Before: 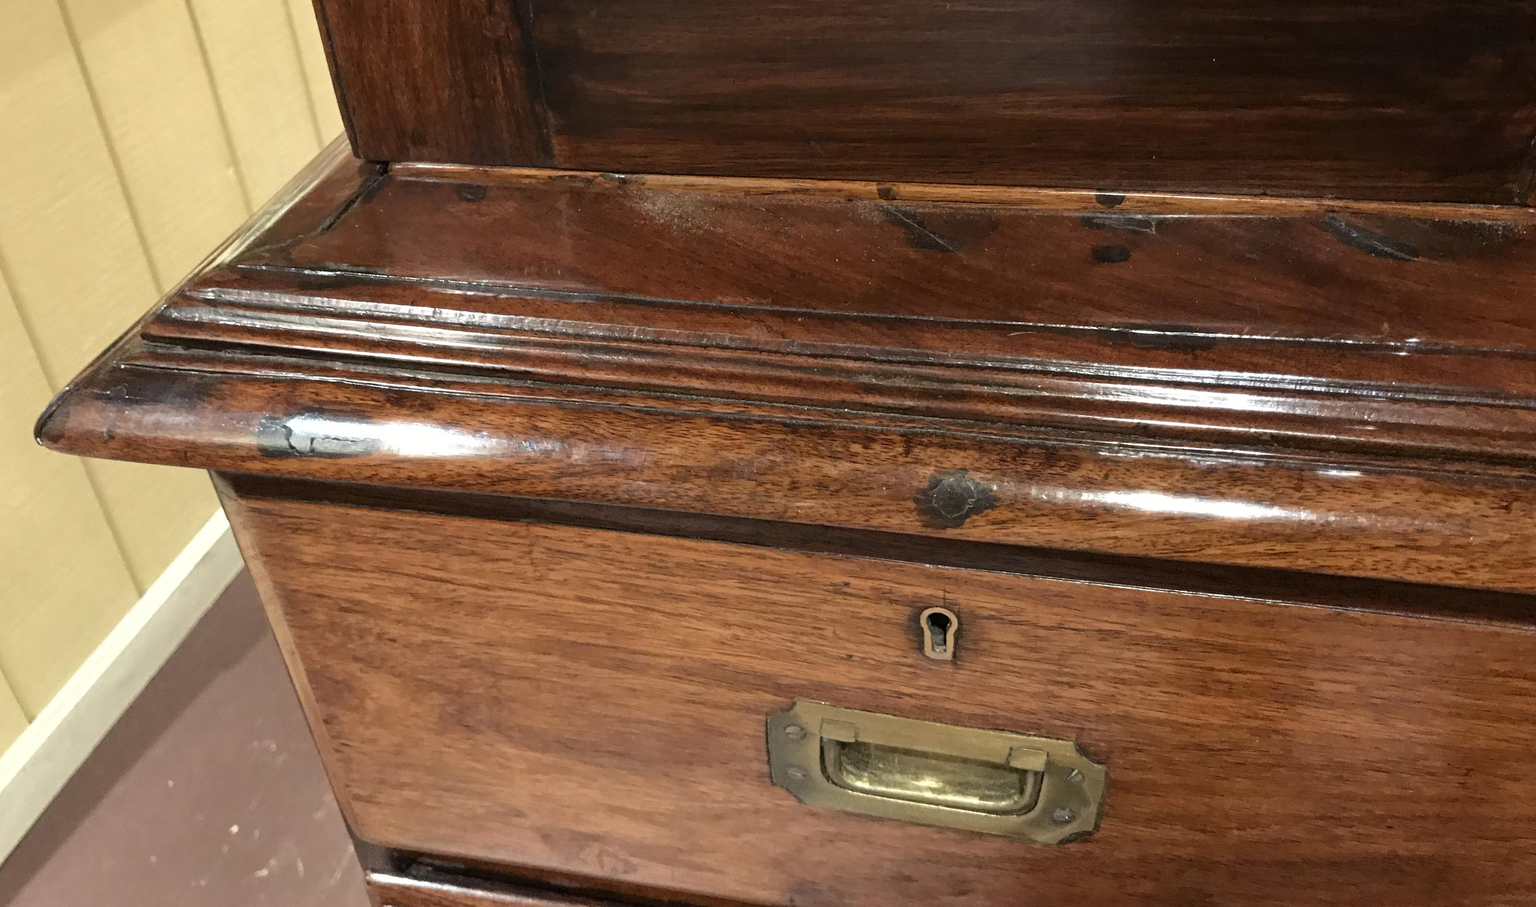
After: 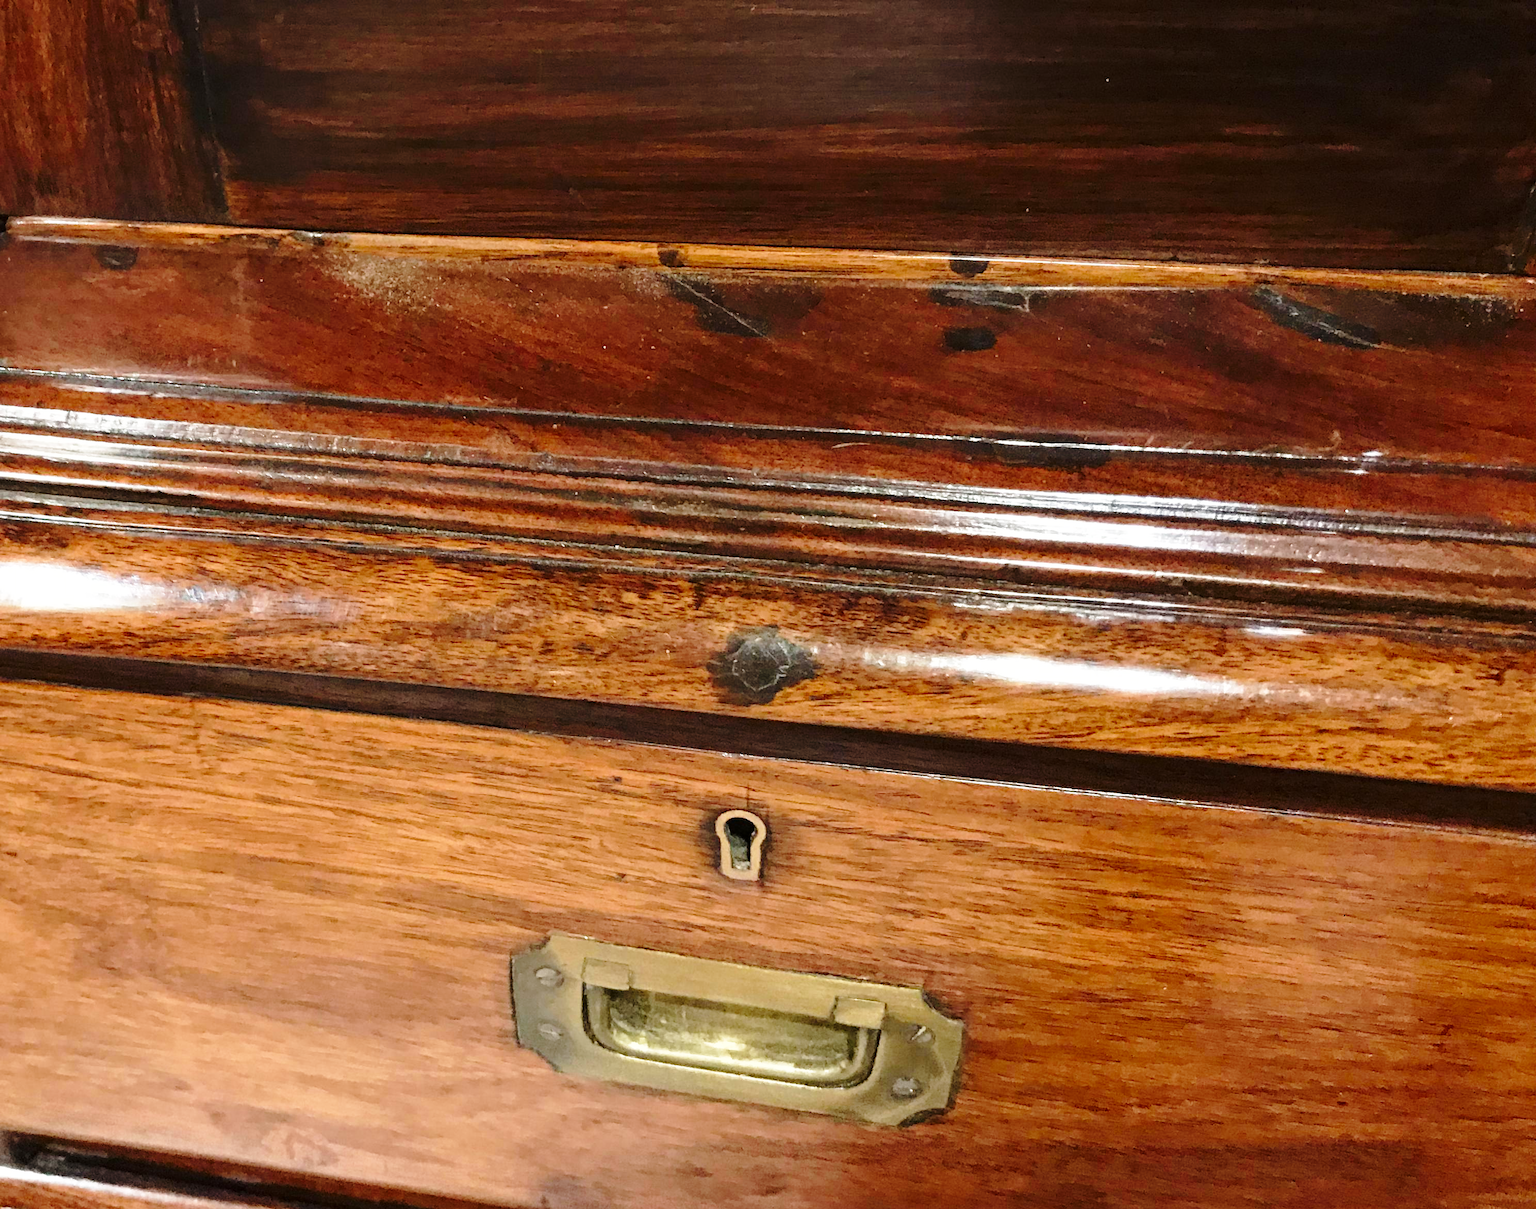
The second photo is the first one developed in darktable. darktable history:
contrast brightness saturation: contrast 0.039, saturation 0.151
crop and rotate: left 24.991%
base curve: curves: ch0 [(0, 0) (0.028, 0.03) (0.121, 0.232) (0.46, 0.748) (0.859, 0.968) (1, 1)], preserve colors none
